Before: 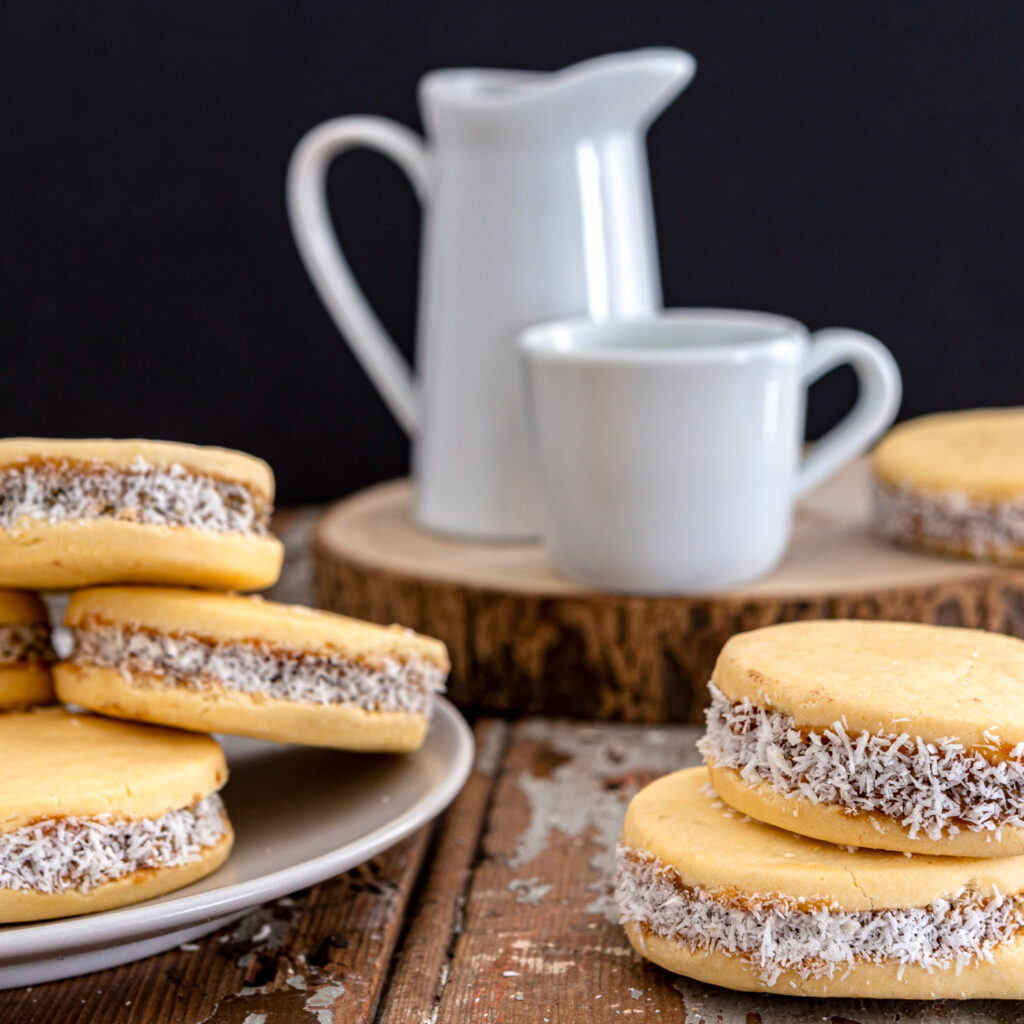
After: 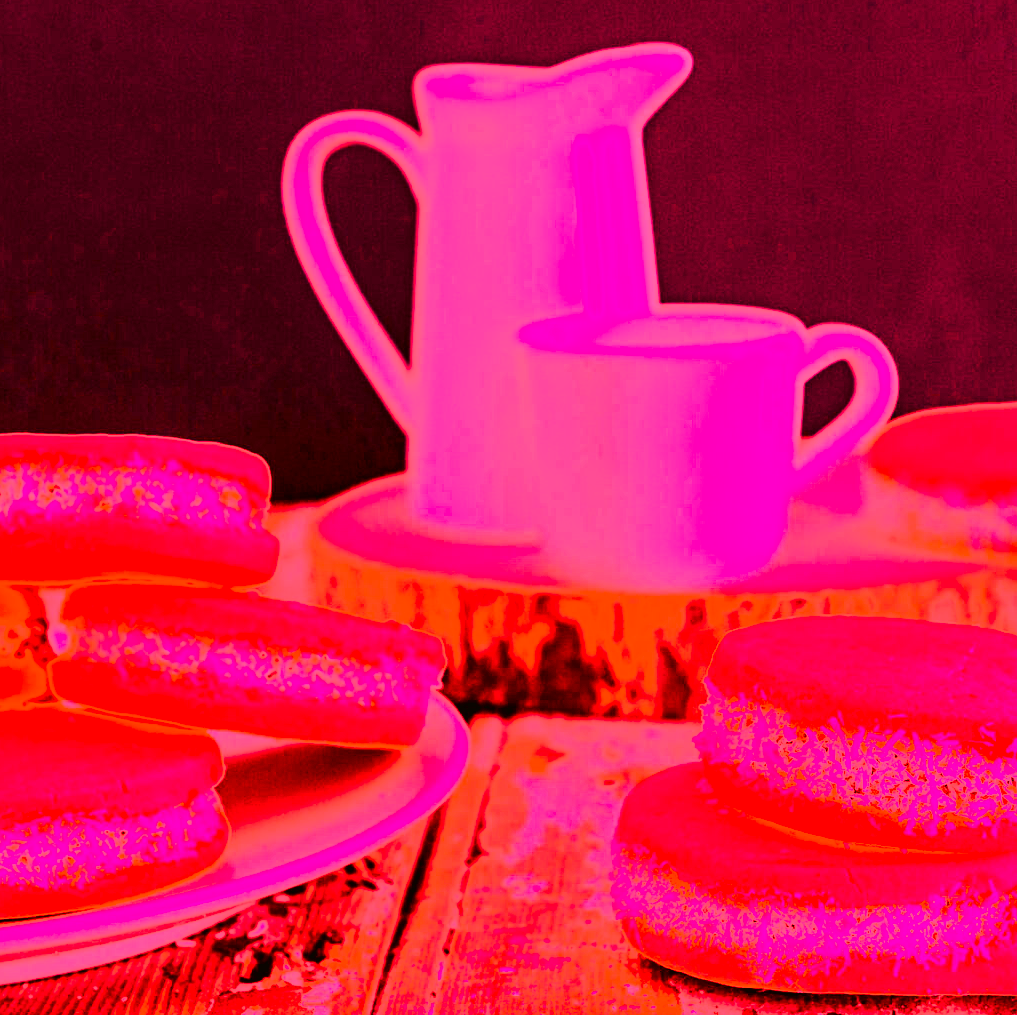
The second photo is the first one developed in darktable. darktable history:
rotate and perspective: automatic cropping off
tone curve: curves: ch0 [(0, 0.008) (0.081, 0.044) (0.177, 0.123) (0.283, 0.253) (0.416, 0.449) (0.495, 0.524) (0.661, 0.756) (0.796, 0.859) (1, 0.951)]; ch1 [(0, 0) (0.161, 0.092) (0.35, 0.33) (0.392, 0.392) (0.427, 0.426) (0.479, 0.472) (0.505, 0.5) (0.521, 0.524) (0.567, 0.556) (0.583, 0.588) (0.625, 0.627) (0.678, 0.733) (1, 1)]; ch2 [(0, 0) (0.346, 0.362) (0.404, 0.427) (0.502, 0.499) (0.531, 0.523) (0.544, 0.561) (0.58, 0.59) (0.629, 0.642) (0.717, 0.678) (1, 1)], color space Lab, independent channels, preserve colors none
crop: left 0.434%, top 0.485%, right 0.244%, bottom 0.386%
color correction: highlights a* 17.94, highlights b* 35.39, shadows a* 1.48, shadows b* 6.42, saturation 1.01
white balance: red 4.26, blue 1.802
velvia: on, module defaults
